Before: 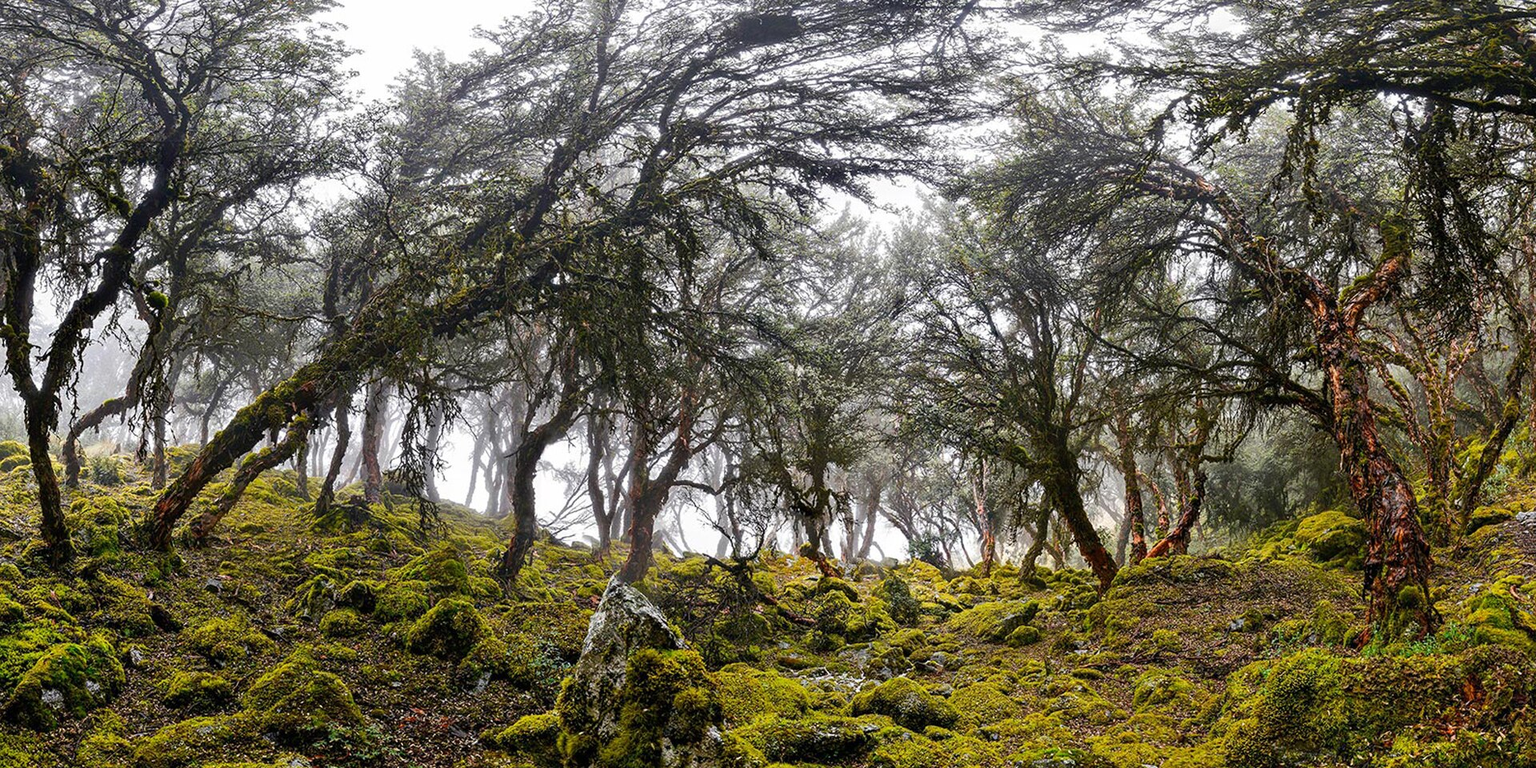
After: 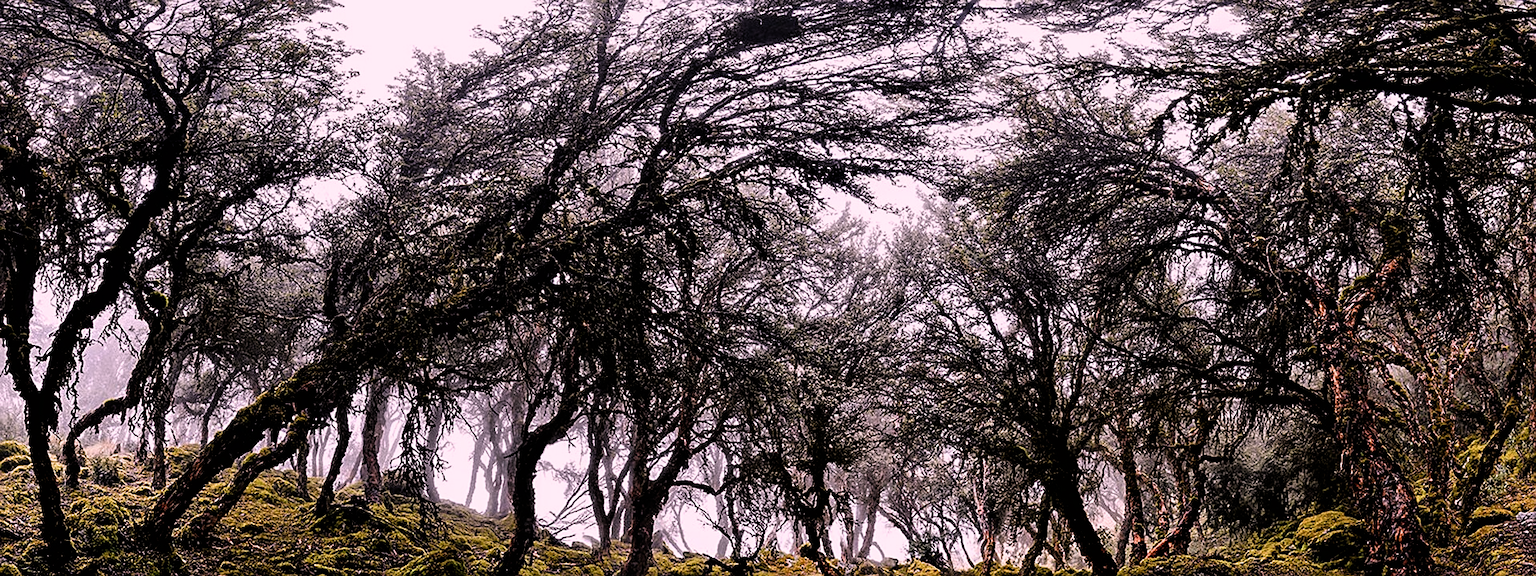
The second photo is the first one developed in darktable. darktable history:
white balance: red 1.188, blue 1.11
filmic rgb: black relative exposure -3.63 EV, white relative exposure 2.16 EV, hardness 3.62
crop: bottom 24.967%
sharpen: on, module defaults
exposure: black level correction 0, exposure -0.766 EV, compensate highlight preservation false
